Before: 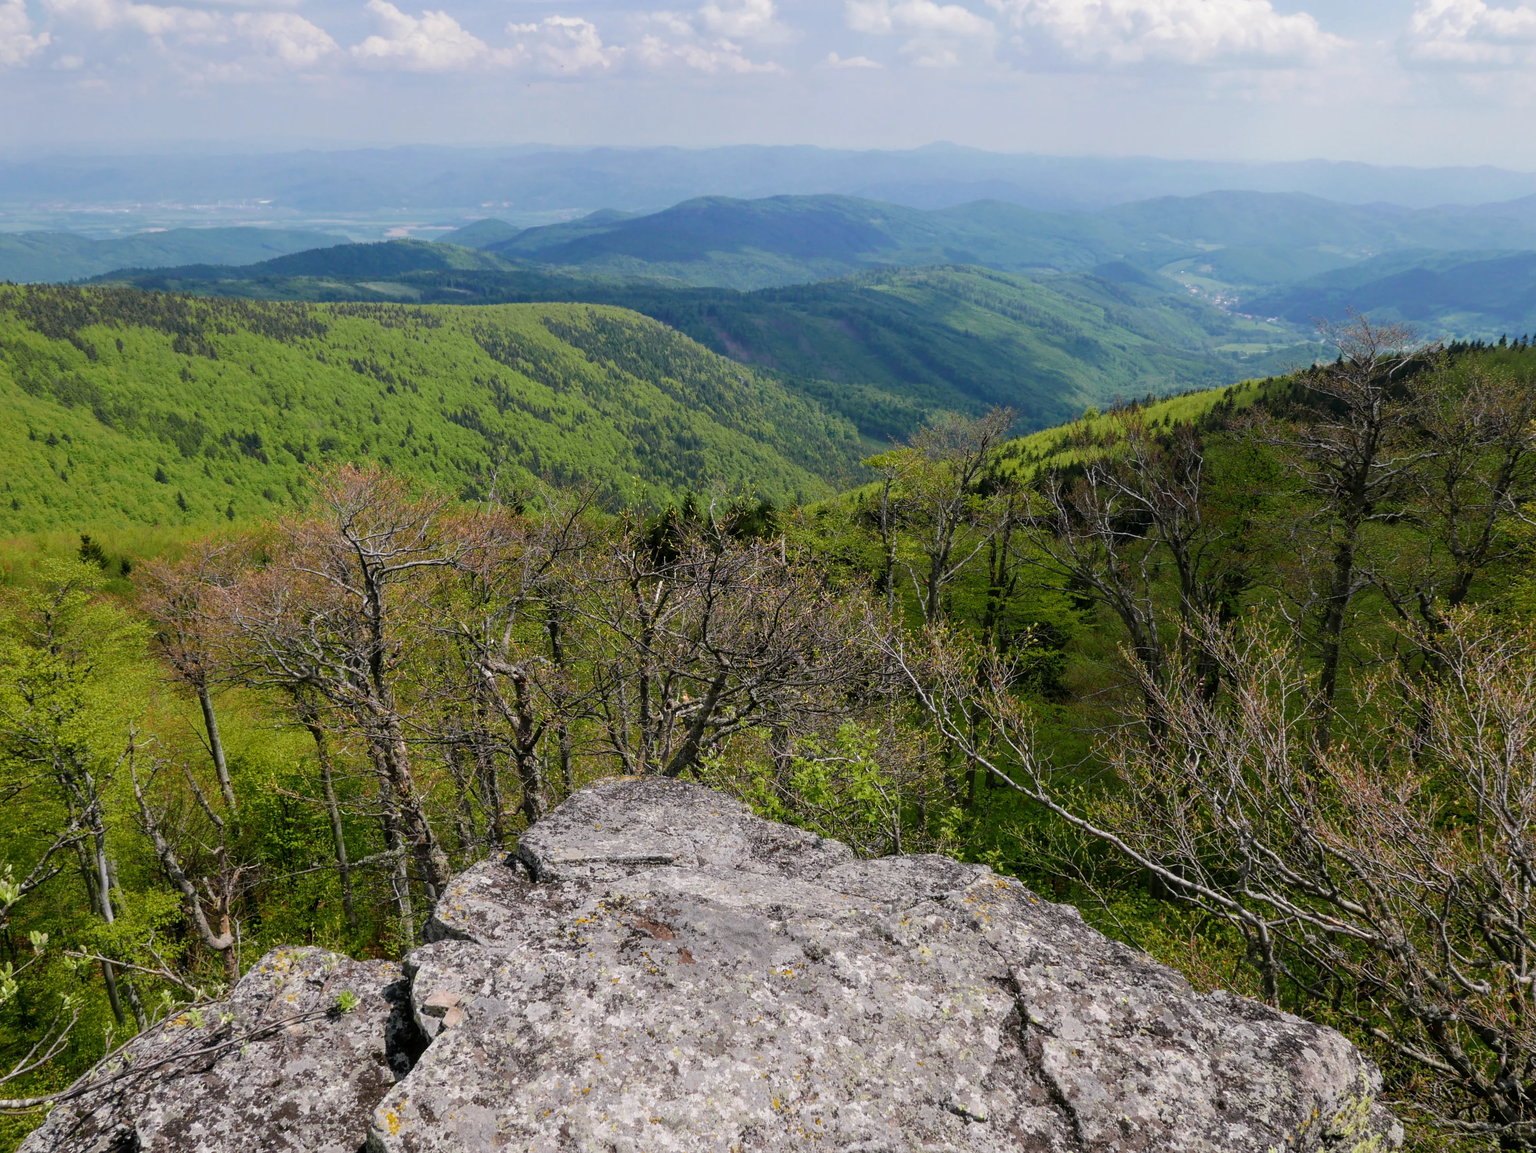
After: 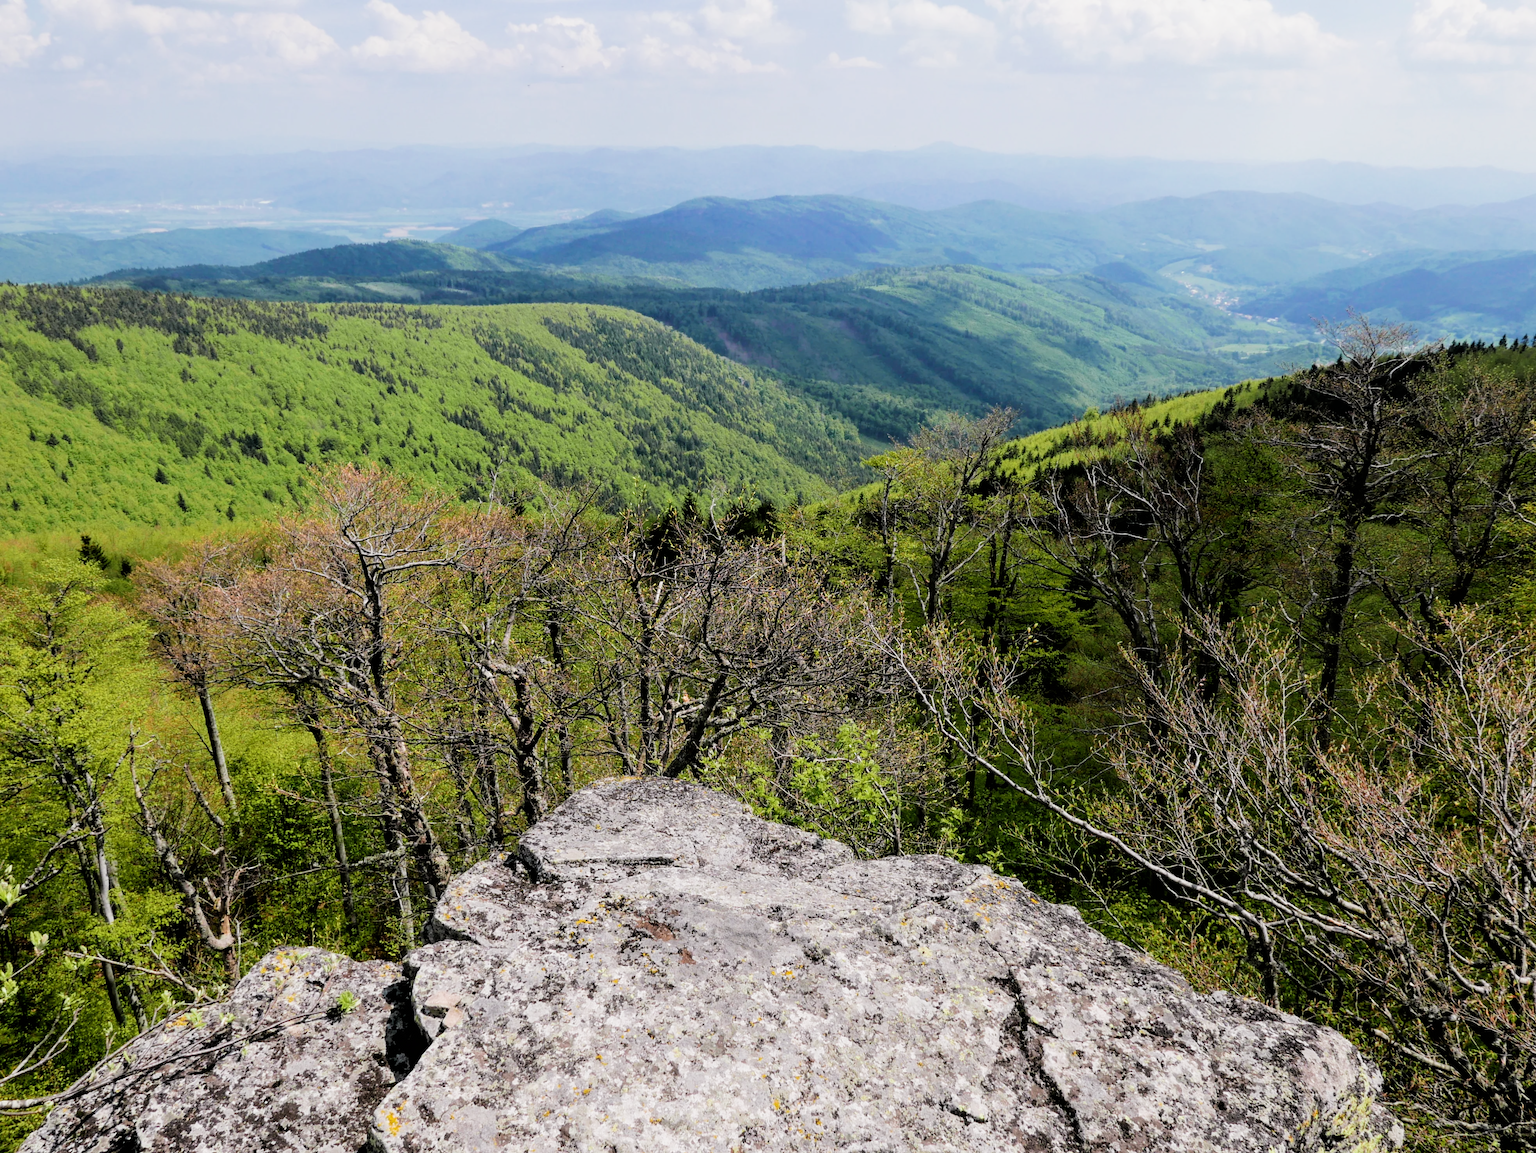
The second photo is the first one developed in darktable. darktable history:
filmic rgb: black relative exposure -5.01 EV, white relative exposure 3.54 EV, hardness 3.18, contrast 1.297, highlights saturation mix -48.78%, iterations of high-quality reconstruction 0
exposure: black level correction 0.001, exposure 0.499 EV, compensate highlight preservation false
